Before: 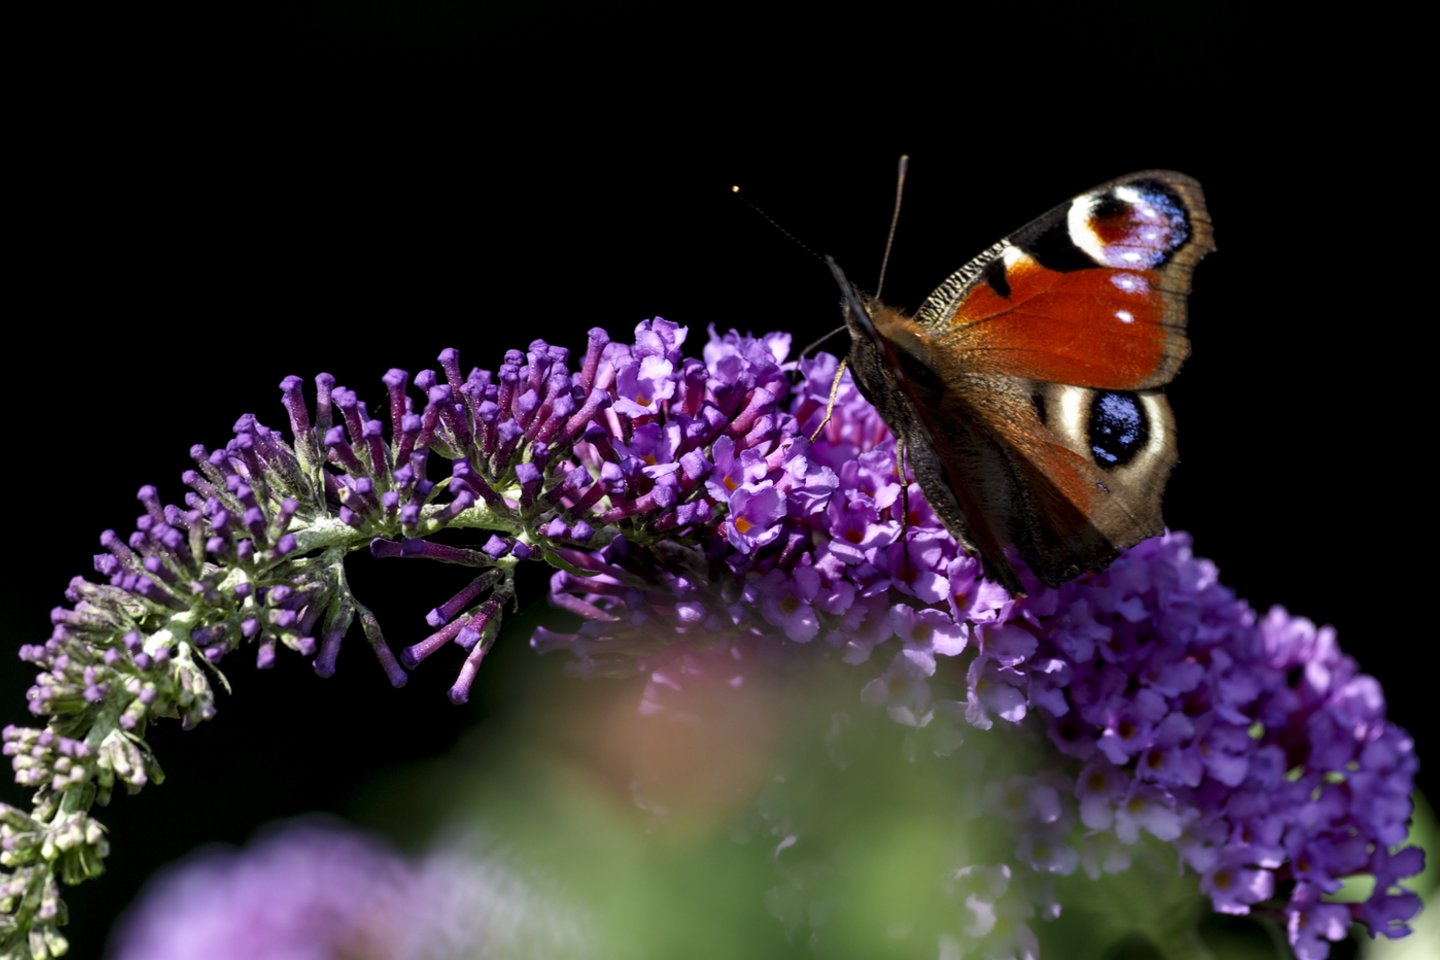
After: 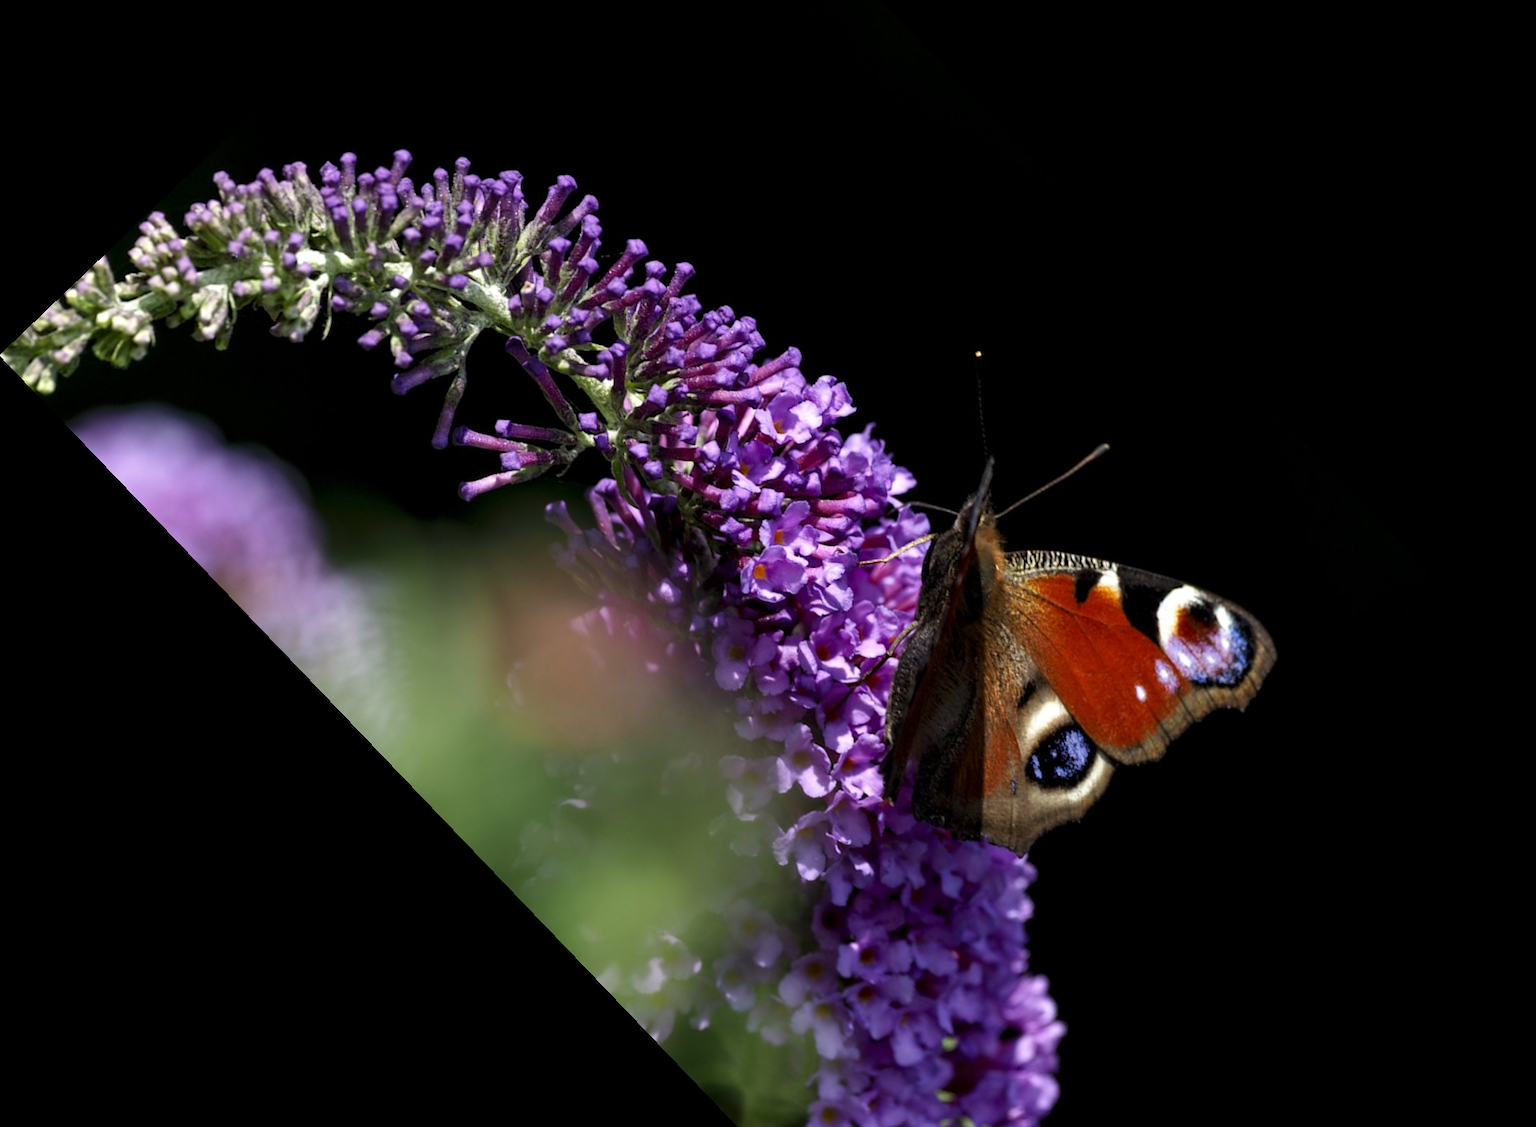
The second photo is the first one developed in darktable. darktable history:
white balance: emerald 1
crop and rotate: angle -46.26°, top 16.234%, right 0.912%, bottom 11.704%
tone equalizer: on, module defaults
